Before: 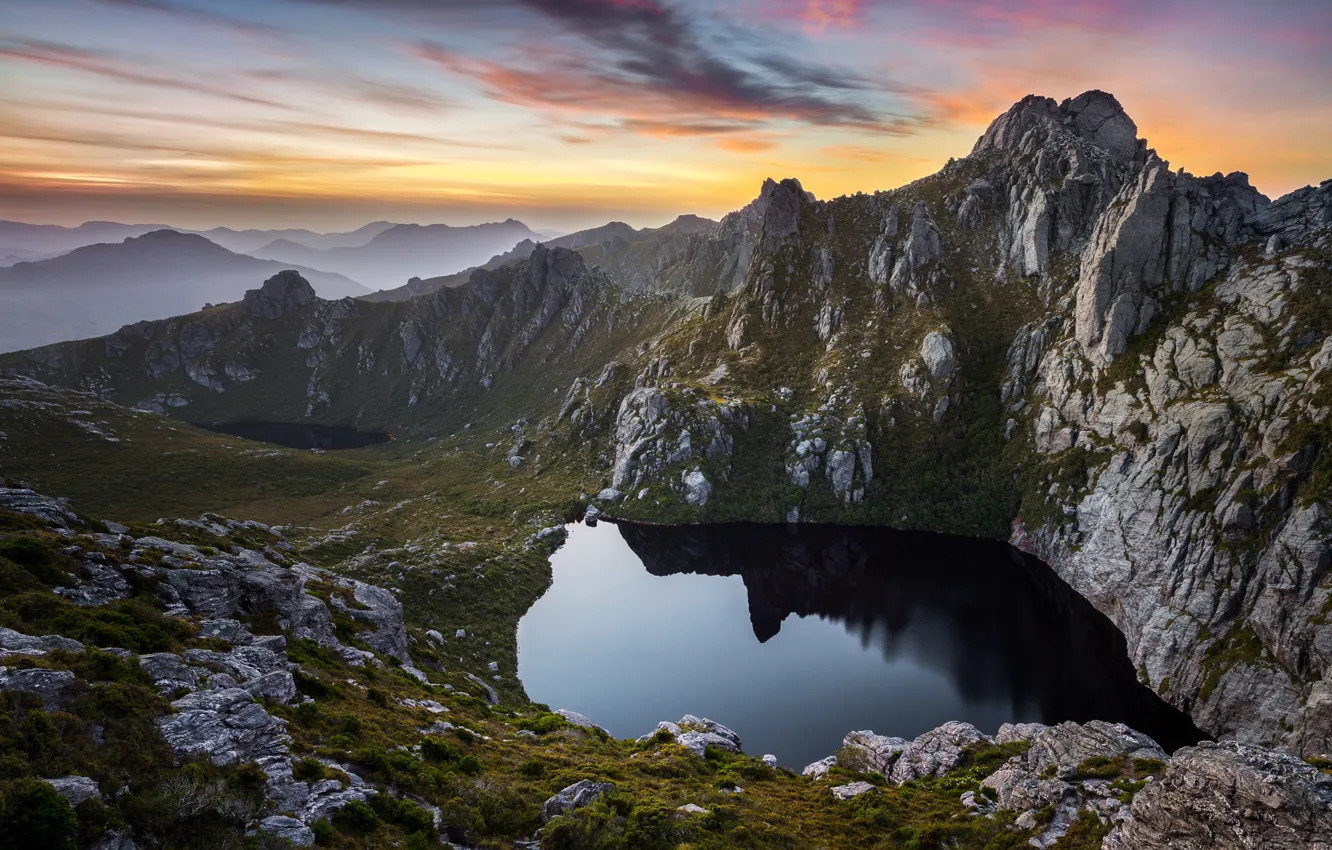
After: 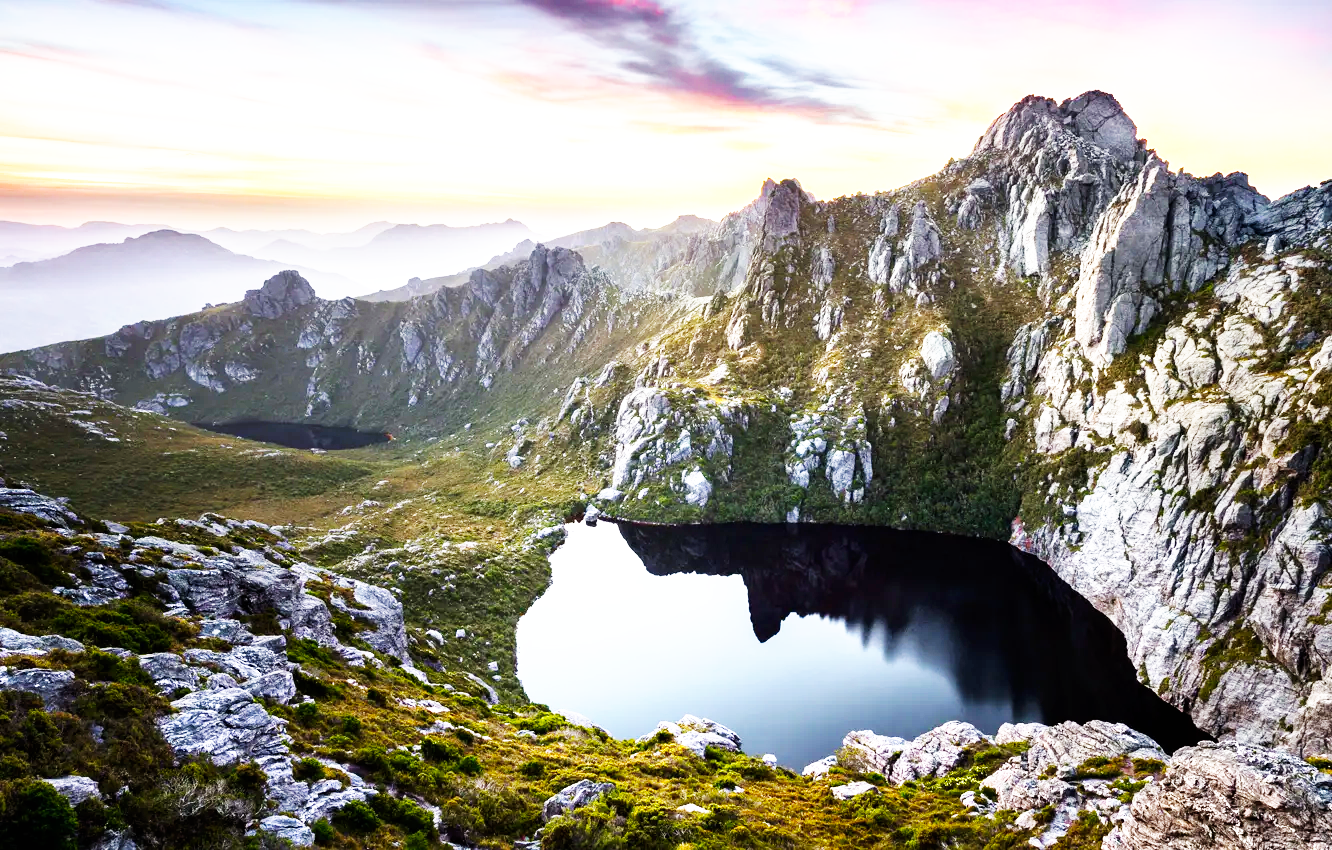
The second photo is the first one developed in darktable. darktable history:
base curve: curves: ch0 [(0, 0) (0.007, 0.004) (0.027, 0.03) (0.046, 0.07) (0.207, 0.54) (0.442, 0.872) (0.673, 0.972) (1, 1)], preserve colors none
exposure: black level correction 0.001, exposure 1.05 EV, compensate exposure bias true, compensate highlight preservation false
